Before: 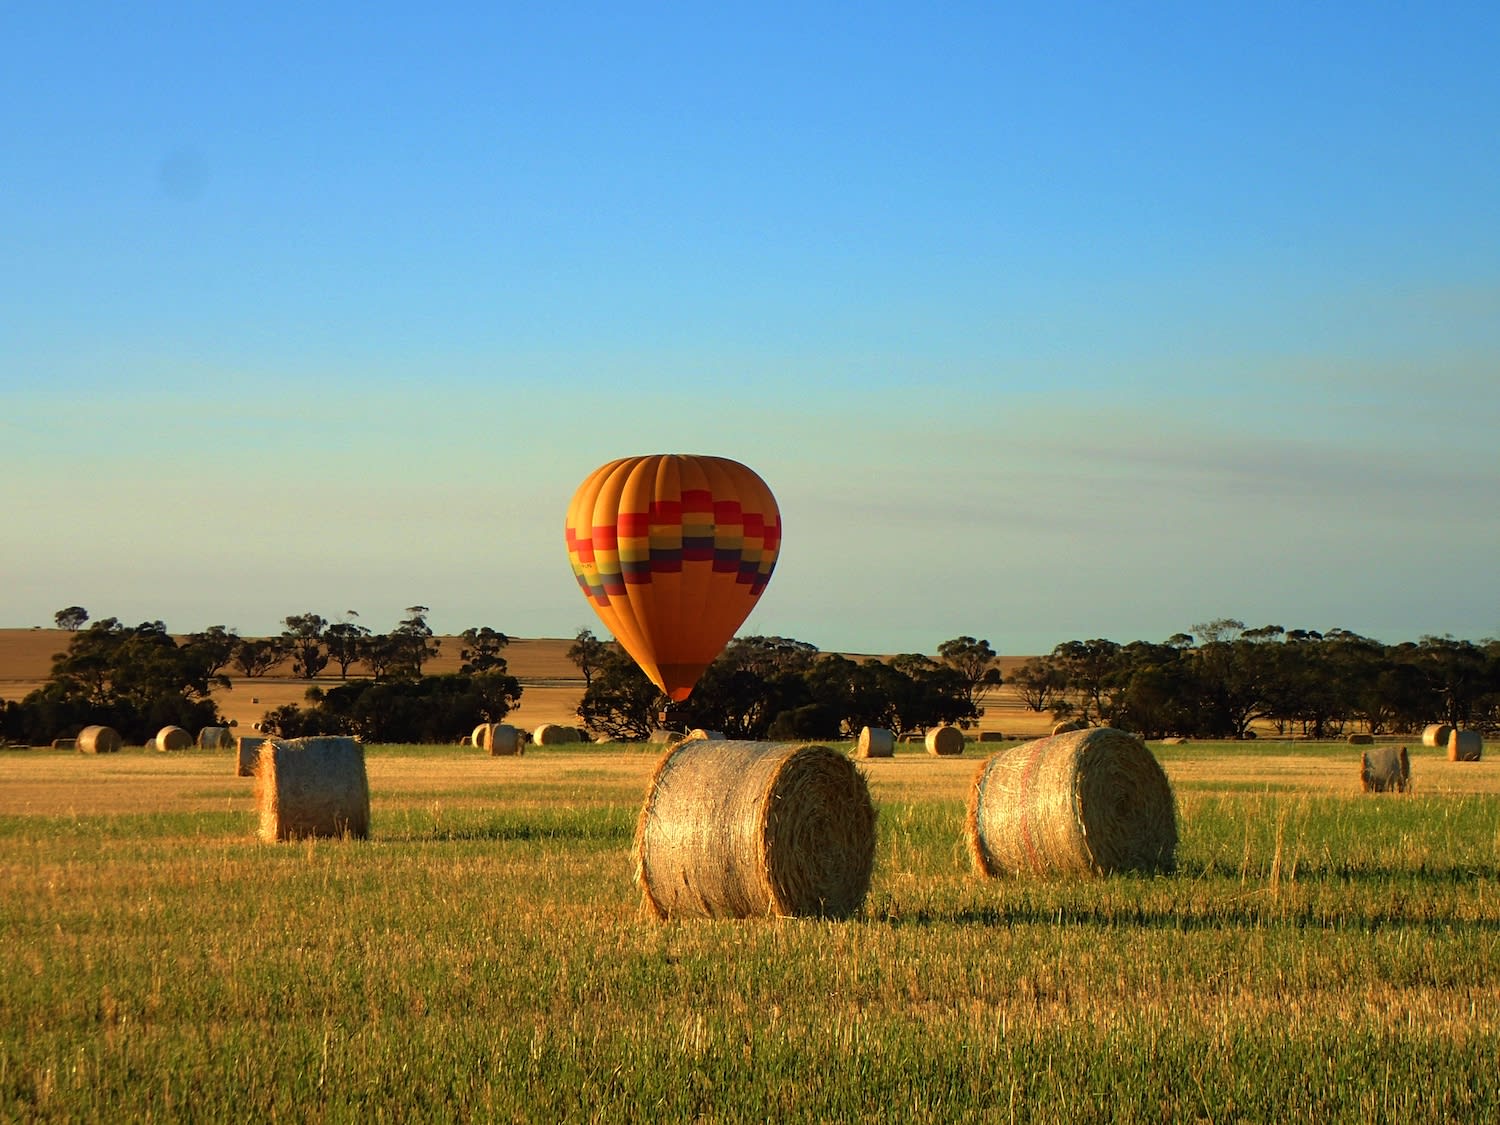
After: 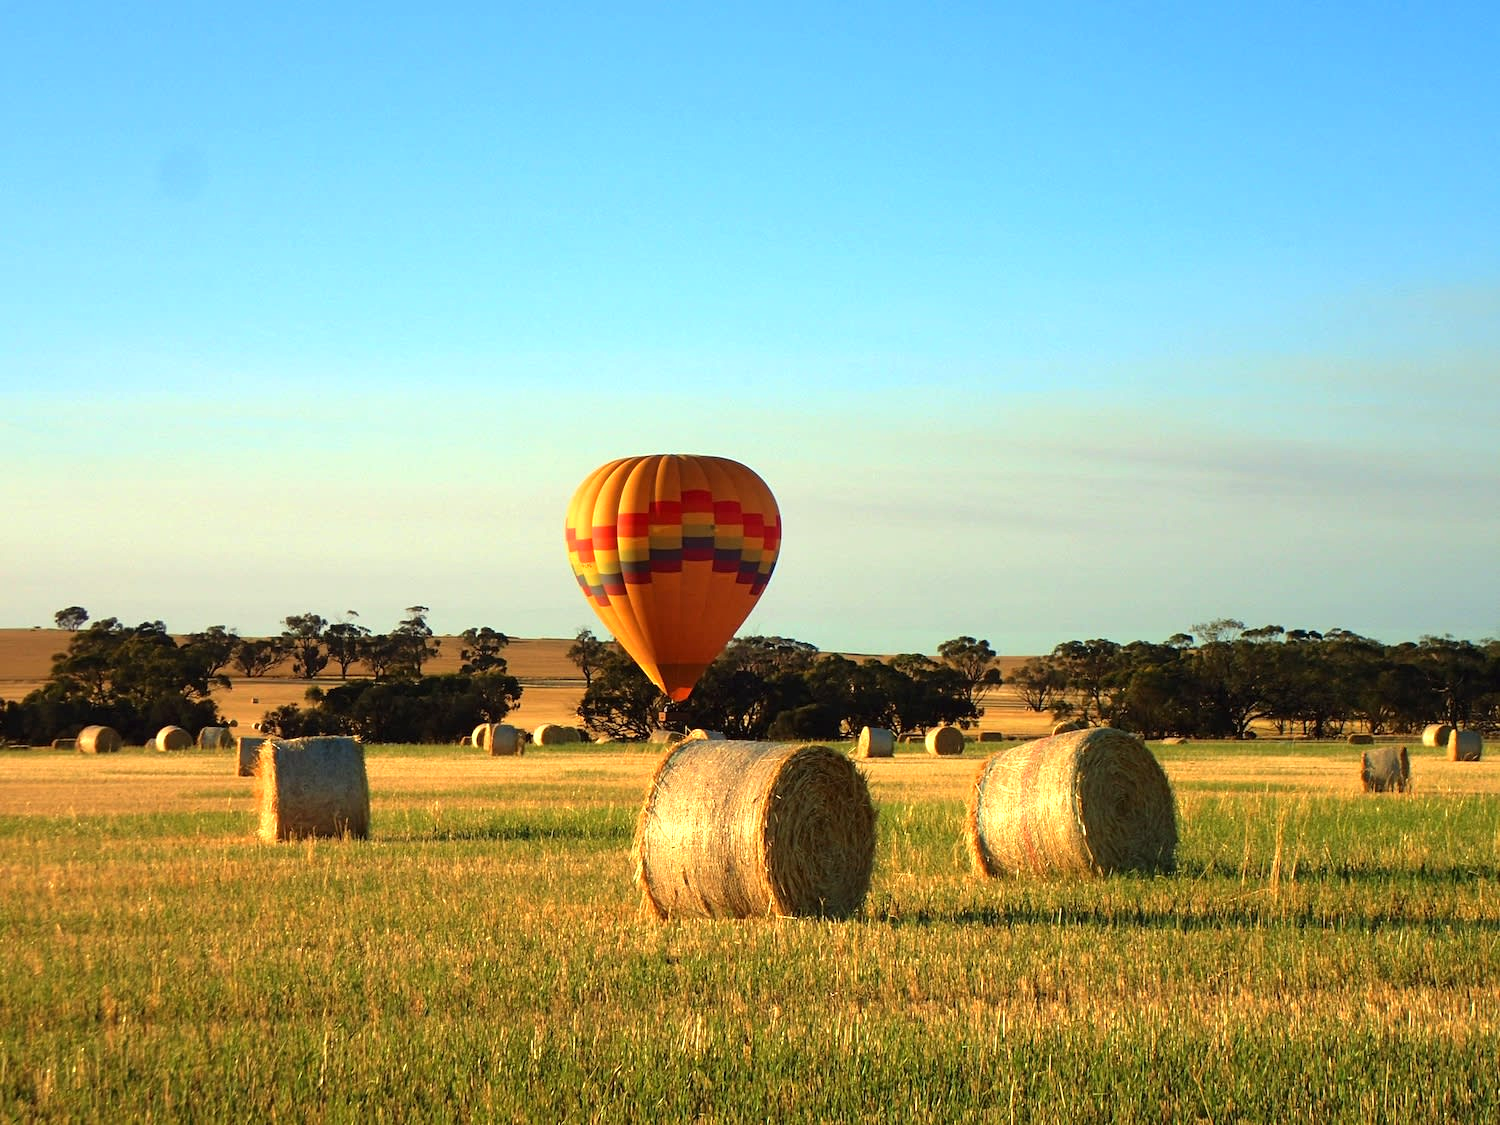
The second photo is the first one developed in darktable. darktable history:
exposure: exposure 0.636 EV, compensate highlight preservation false
